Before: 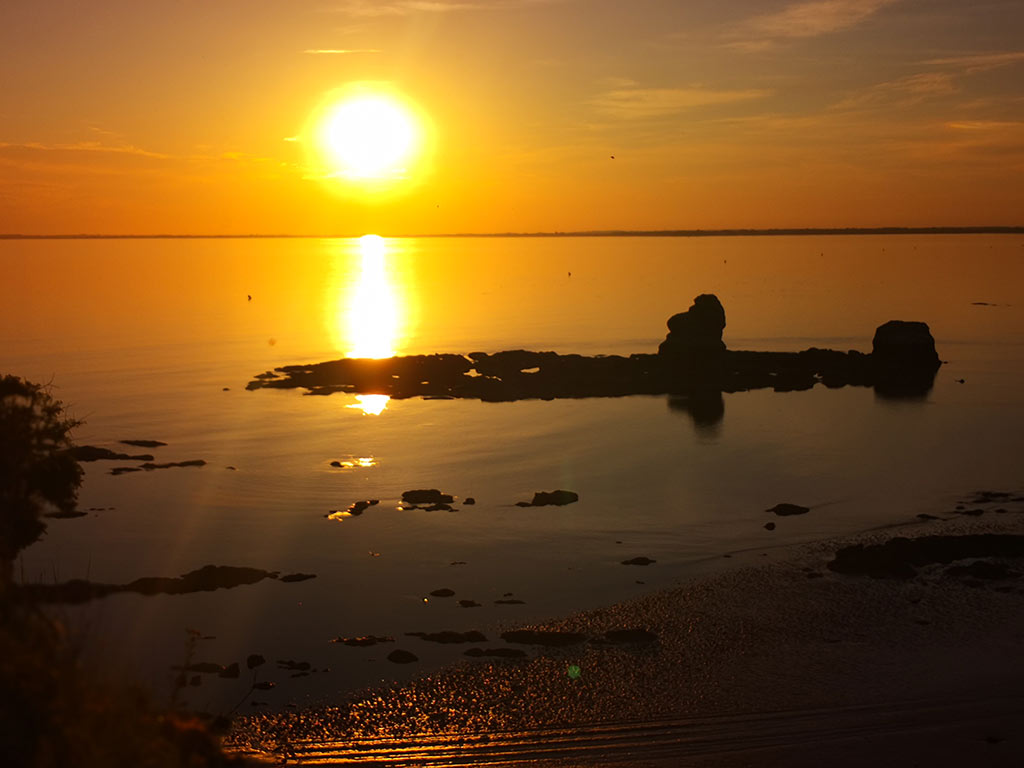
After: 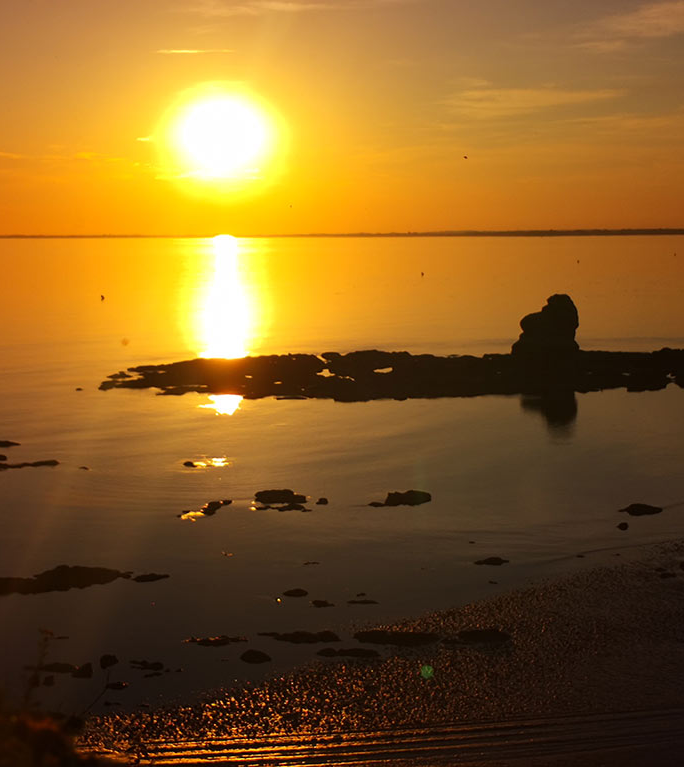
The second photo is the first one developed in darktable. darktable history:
crop and rotate: left 14.421%, right 18.726%
